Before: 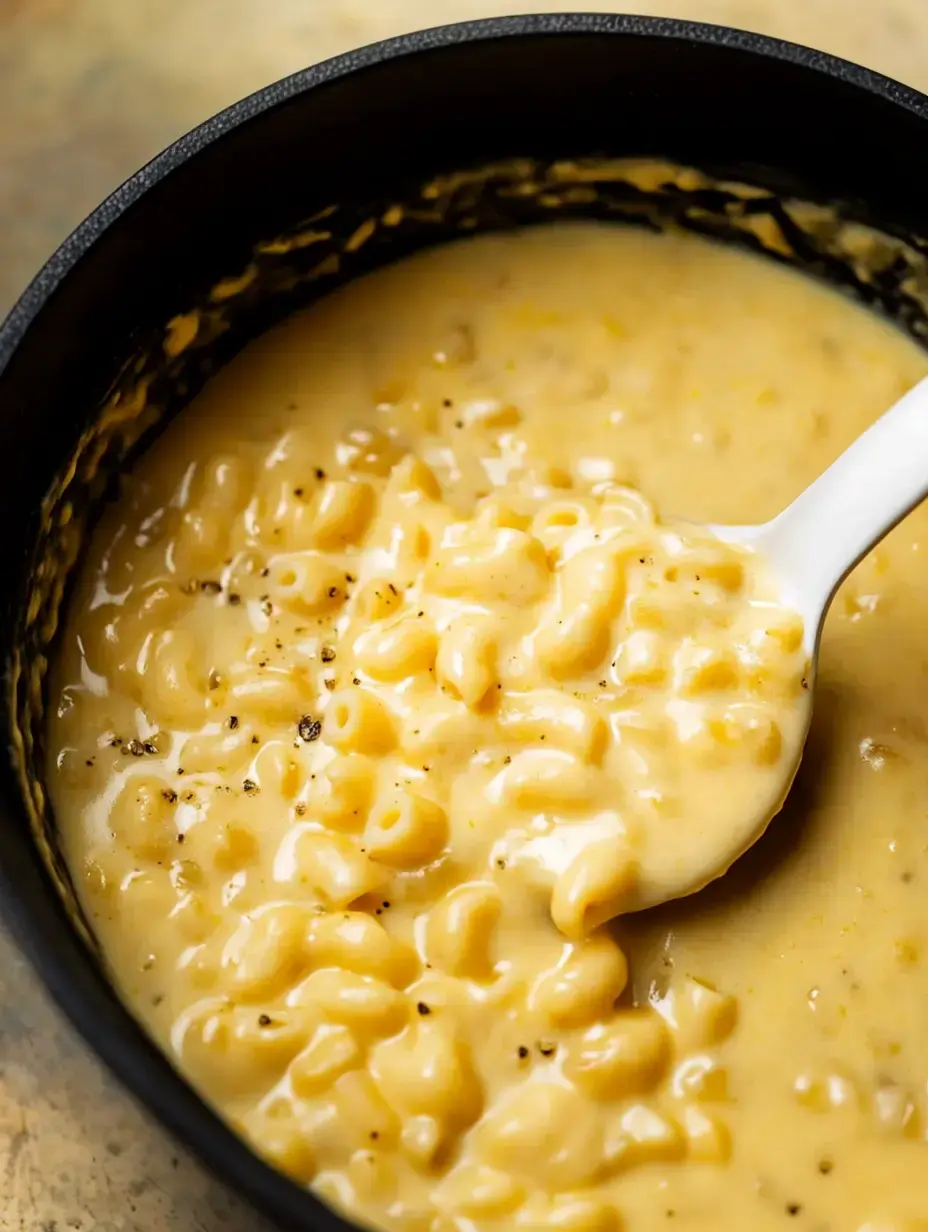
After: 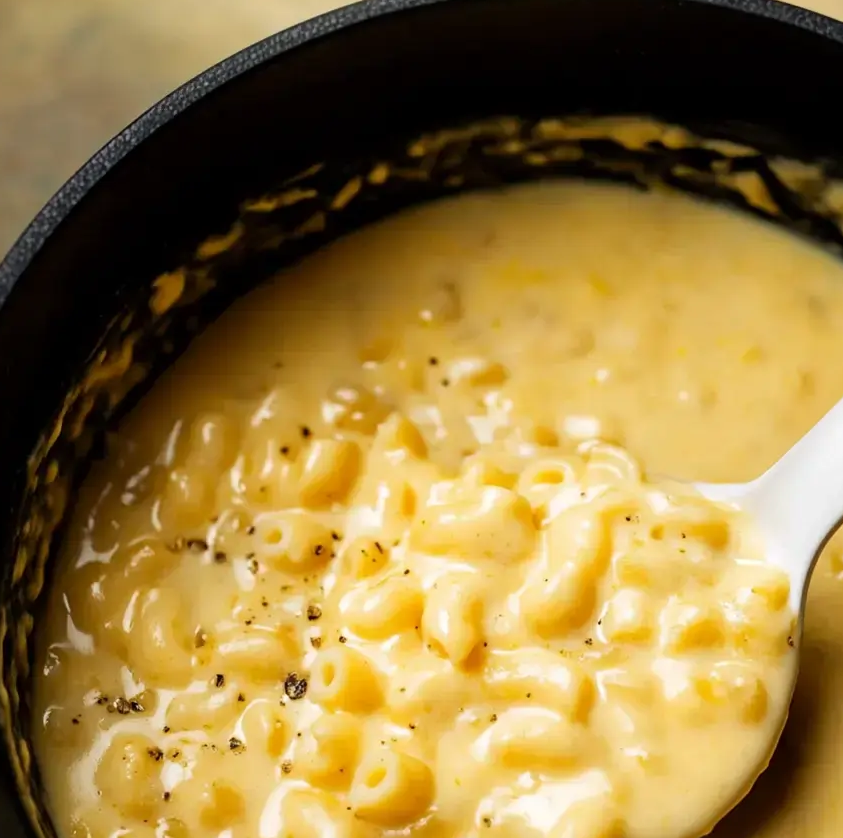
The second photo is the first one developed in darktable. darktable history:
crop: left 1.531%, top 3.433%, right 7.563%, bottom 28.481%
